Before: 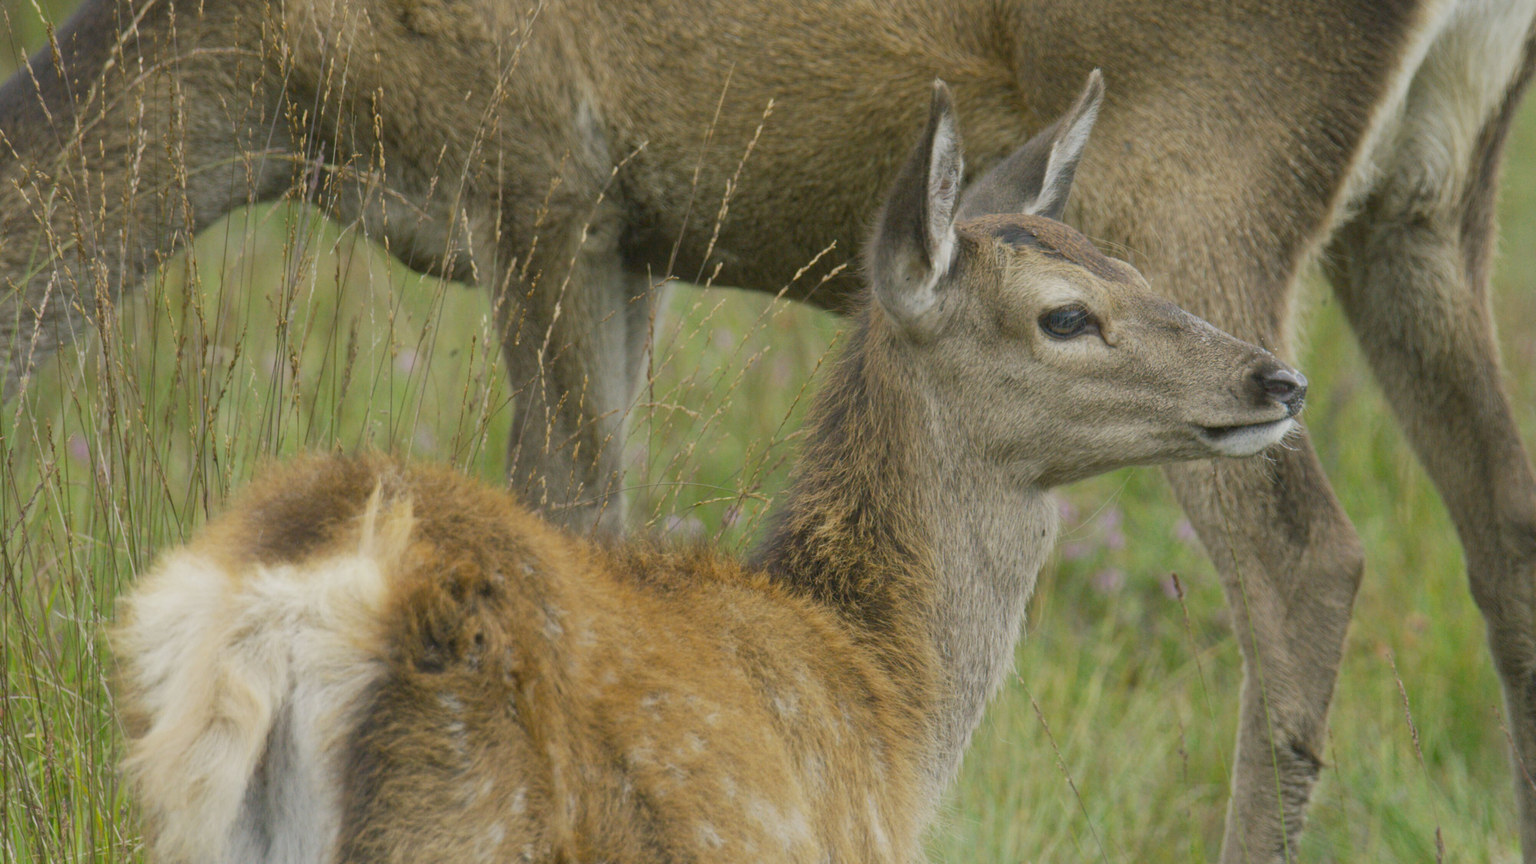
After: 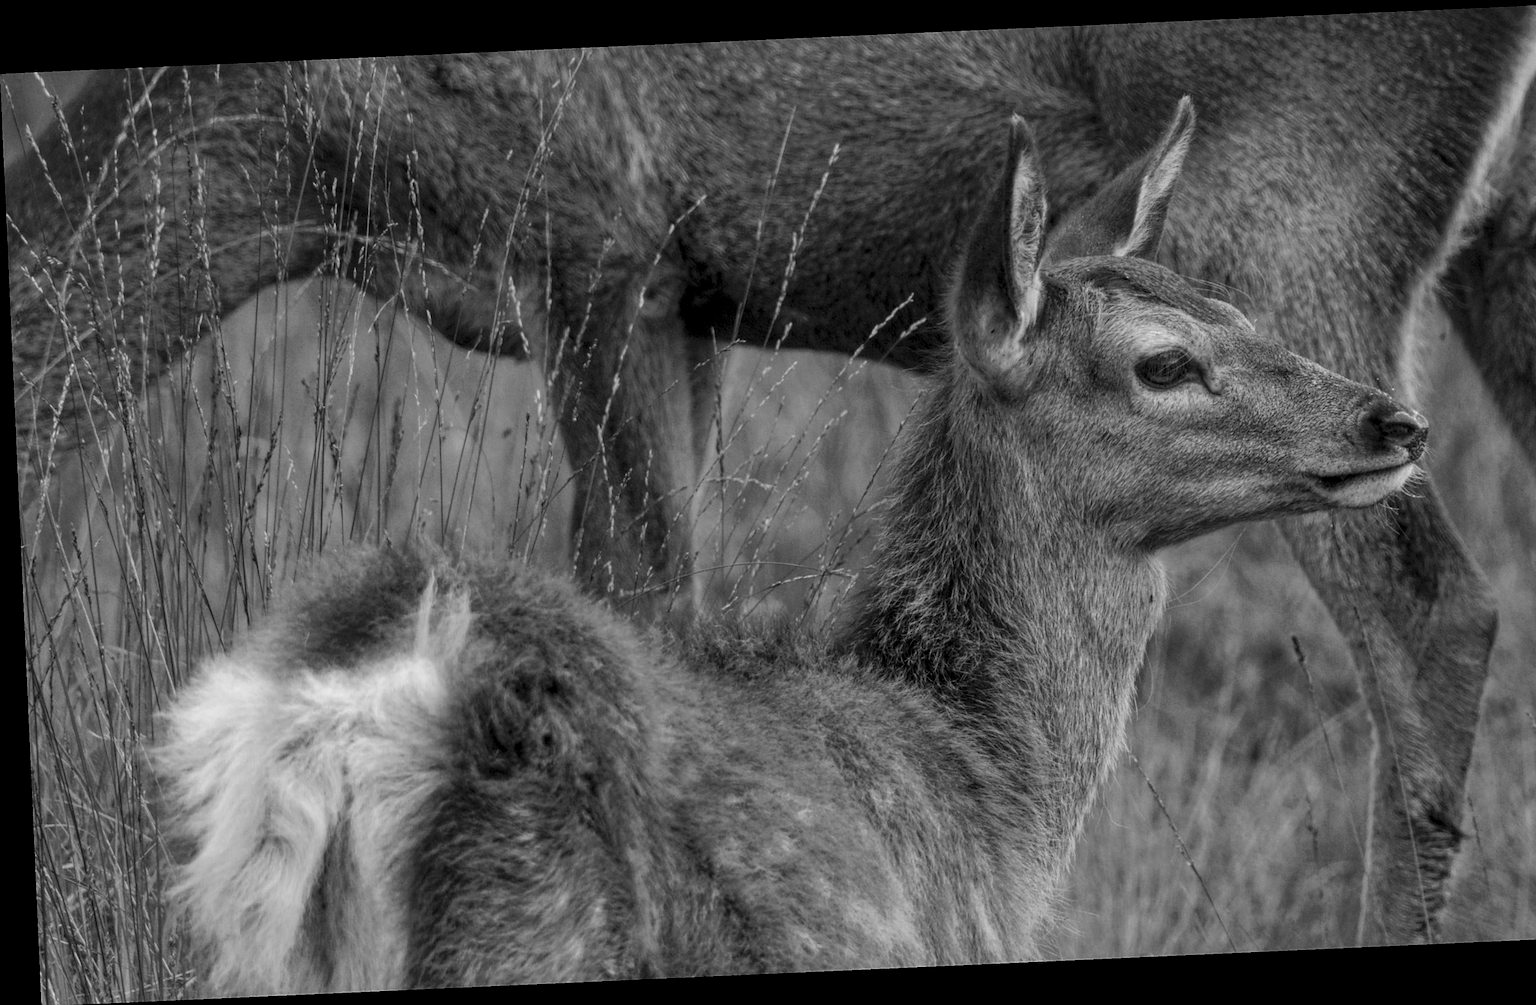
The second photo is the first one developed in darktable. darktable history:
monochrome: size 1
crop: right 9.509%, bottom 0.031%
exposure: black level correction 0.001, compensate highlight preservation false
shadows and highlights: shadows 0, highlights 40
local contrast: highlights 100%, shadows 100%, detail 200%, midtone range 0.2
rotate and perspective: rotation -2.56°, automatic cropping off
sharpen: on, module defaults
contrast brightness saturation: brightness -0.2, saturation 0.08
